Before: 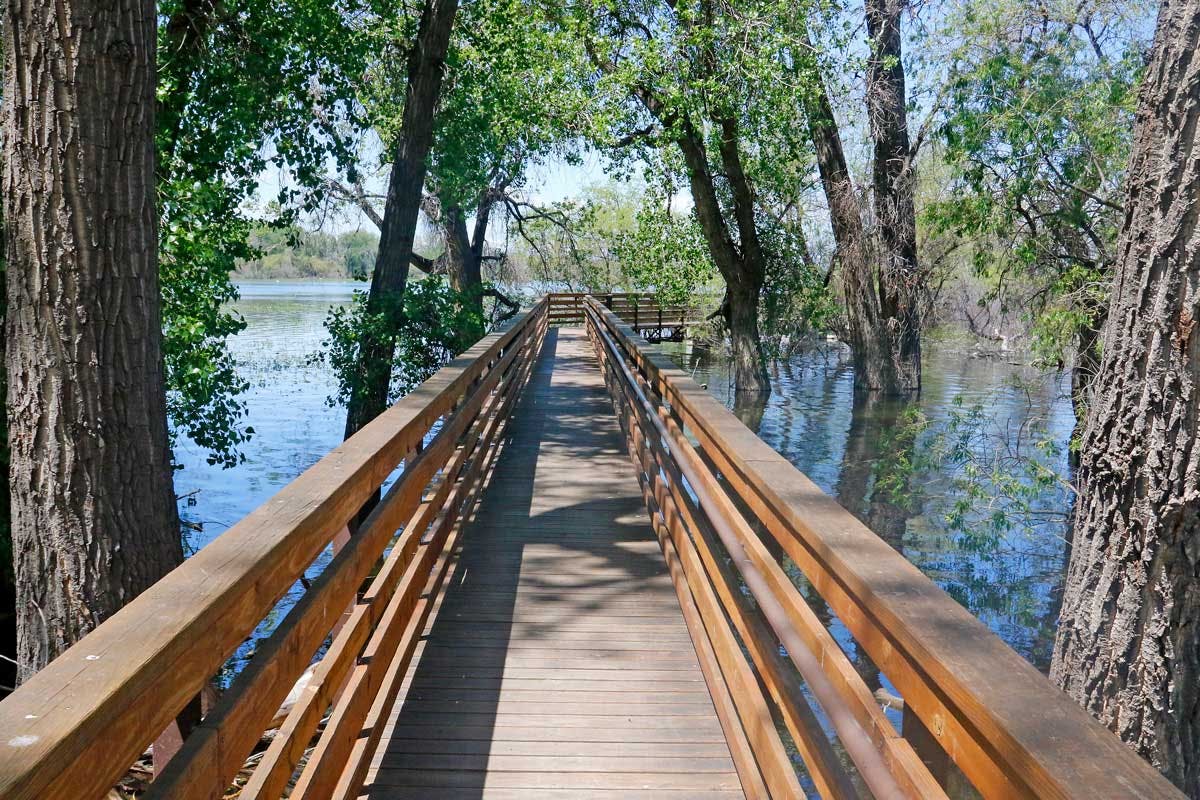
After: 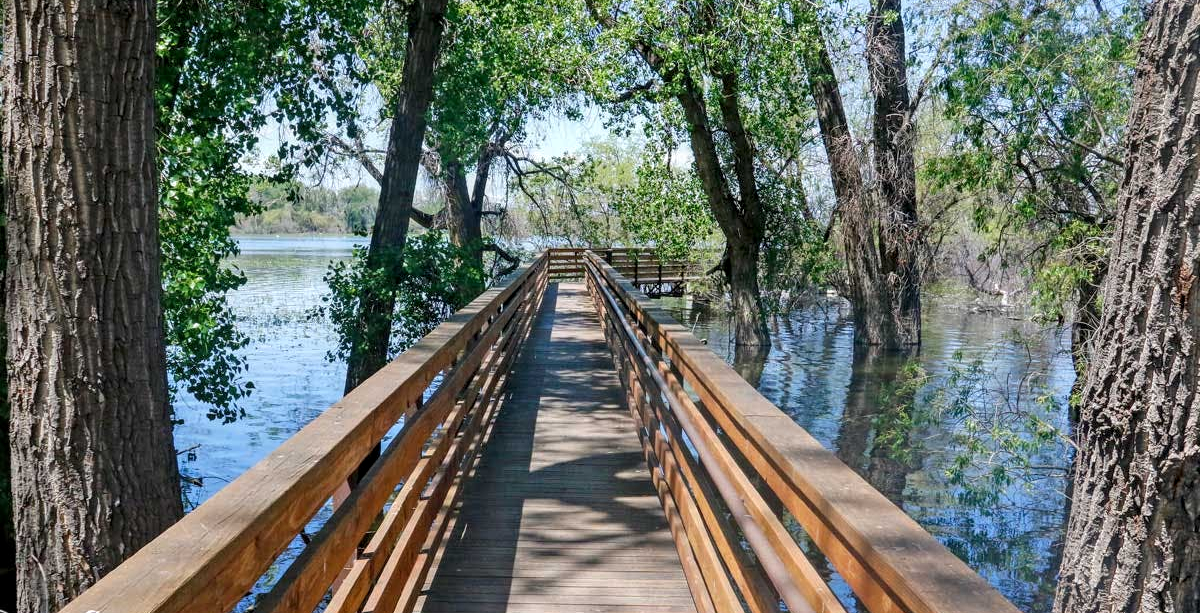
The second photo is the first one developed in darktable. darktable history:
local contrast: detail 130%
crop: top 5.667%, bottom 17.637%
